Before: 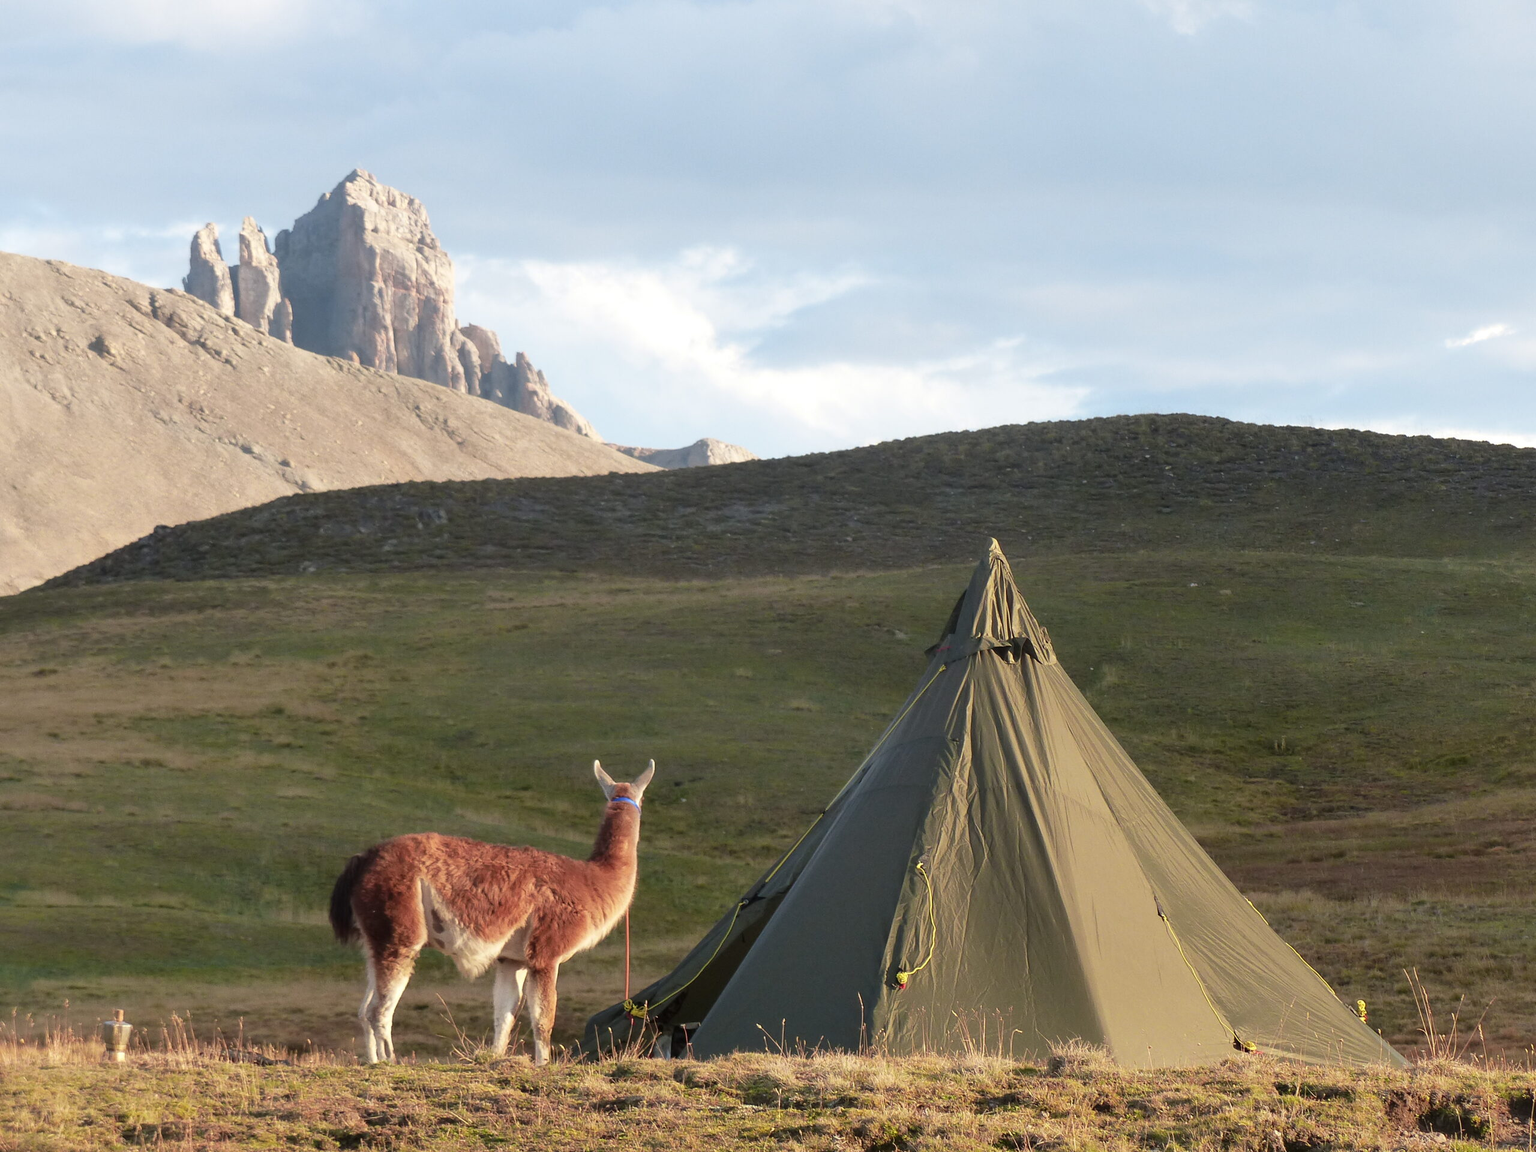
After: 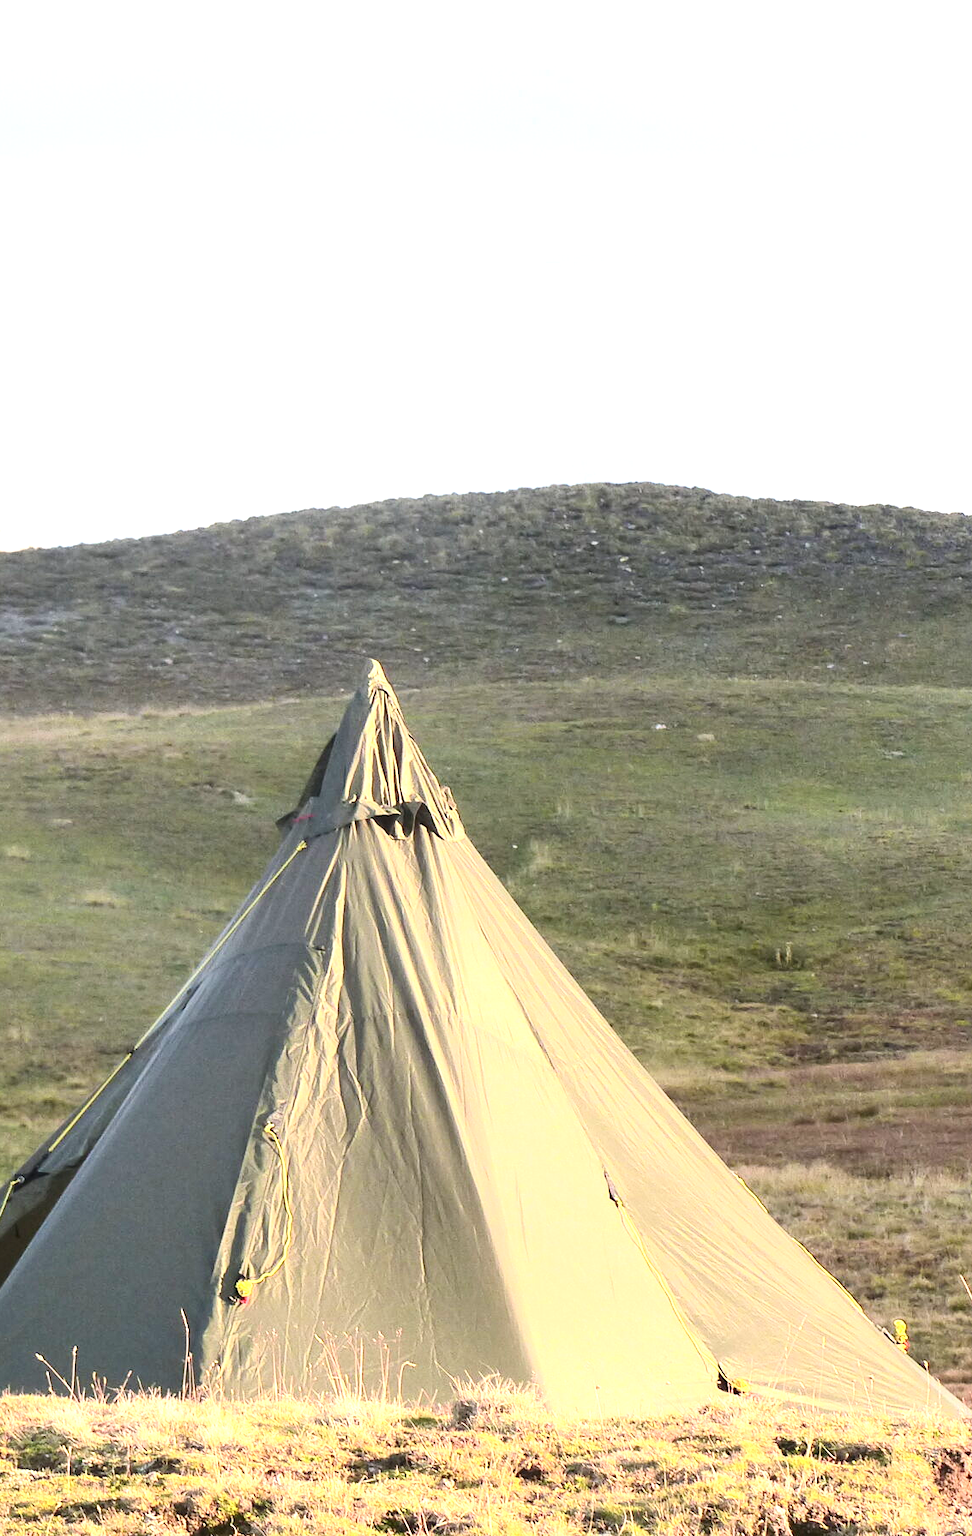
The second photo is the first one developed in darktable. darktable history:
exposure: black level correction 0, exposure 1.35 EV, compensate exposure bias true, compensate highlight preservation false
white balance: red 1.004, blue 1.024
contrast brightness saturation: contrast 0.24, brightness 0.09
crop: left 47.628%, top 6.643%, right 7.874%
